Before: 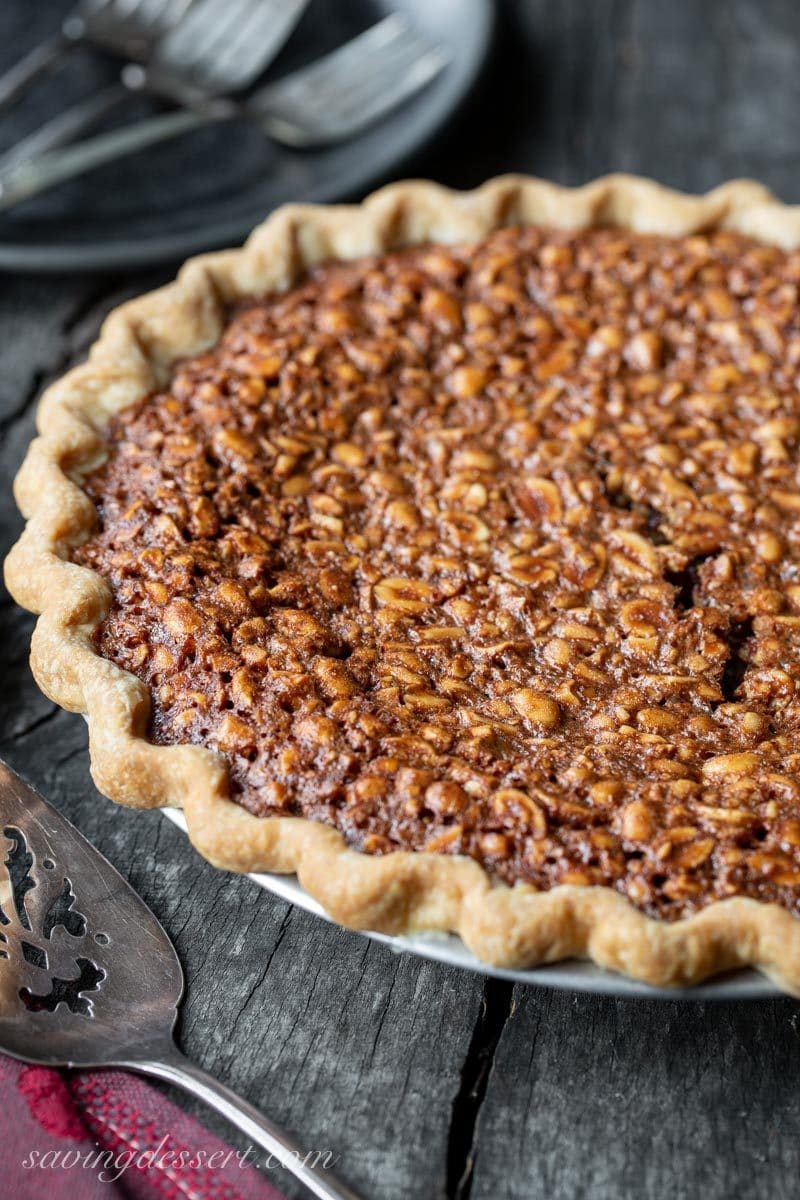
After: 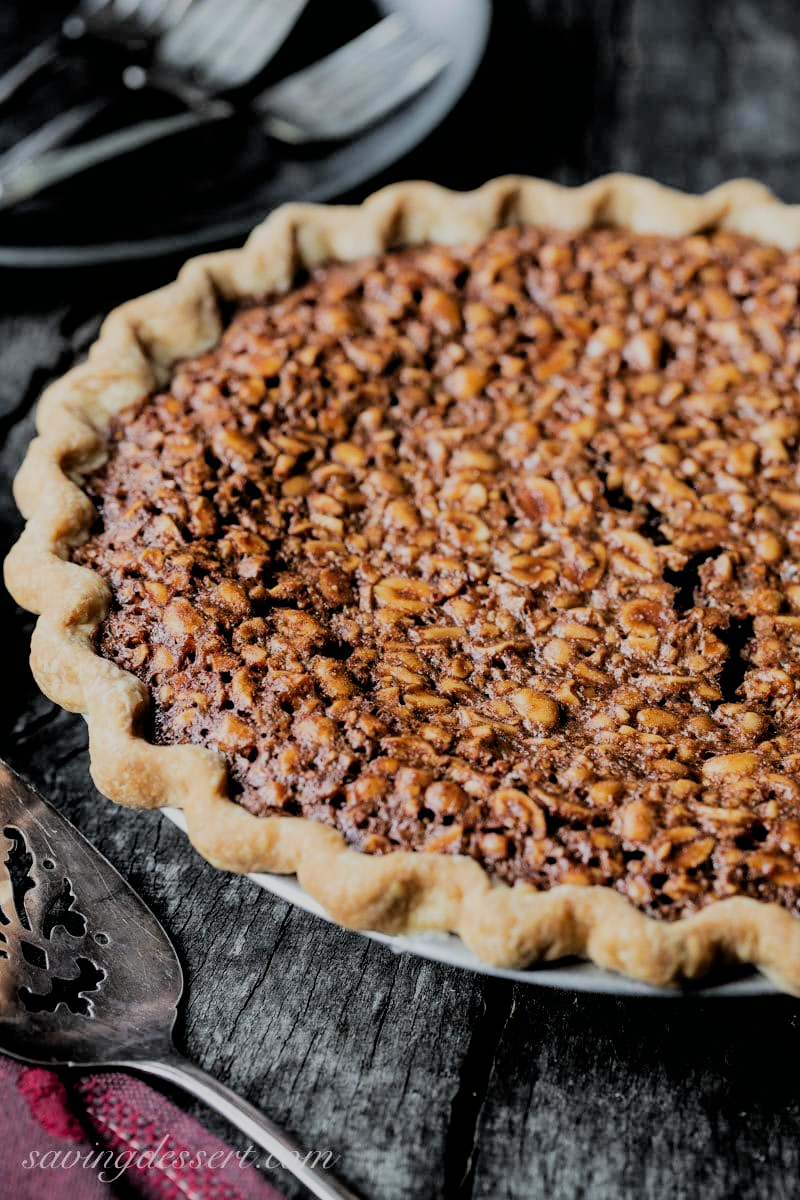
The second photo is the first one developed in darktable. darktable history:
filmic rgb: black relative exposure -3.18 EV, white relative exposure 7.08 EV, hardness 1.47, contrast 1.354
